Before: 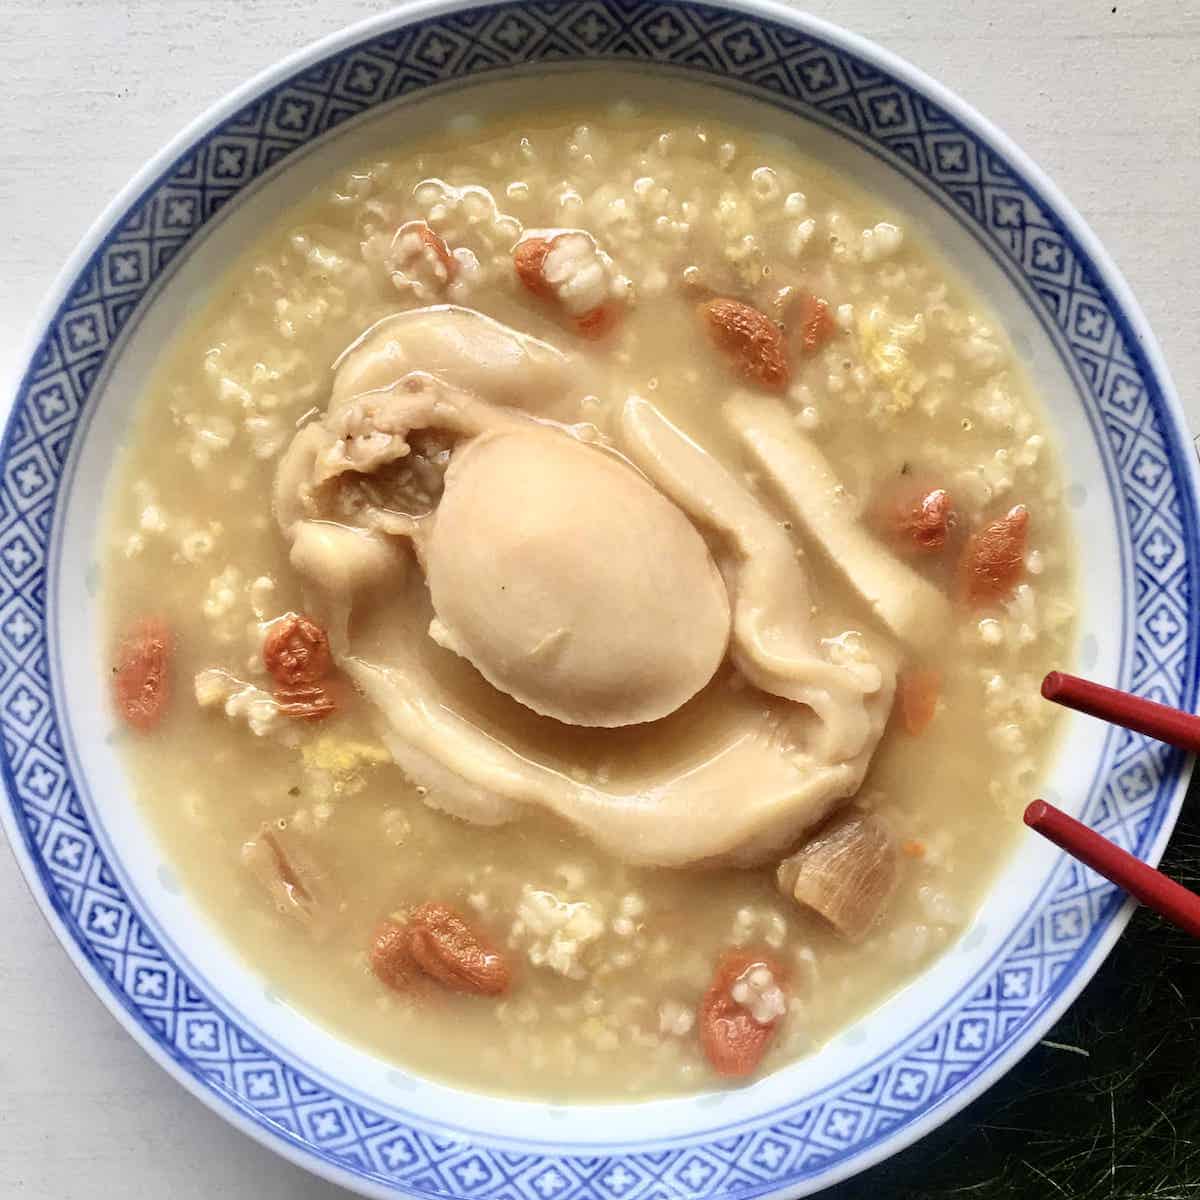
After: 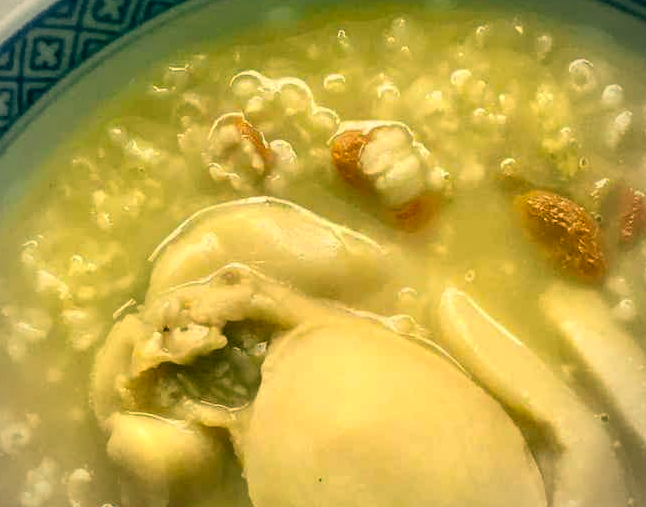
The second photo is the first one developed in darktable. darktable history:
crop: left 15.306%, top 9.065%, right 30.789%, bottom 48.638%
vignetting: fall-off radius 60.92%
color correction: highlights a* 1.83, highlights b* 34.02, shadows a* -36.68, shadows b* -5.48
